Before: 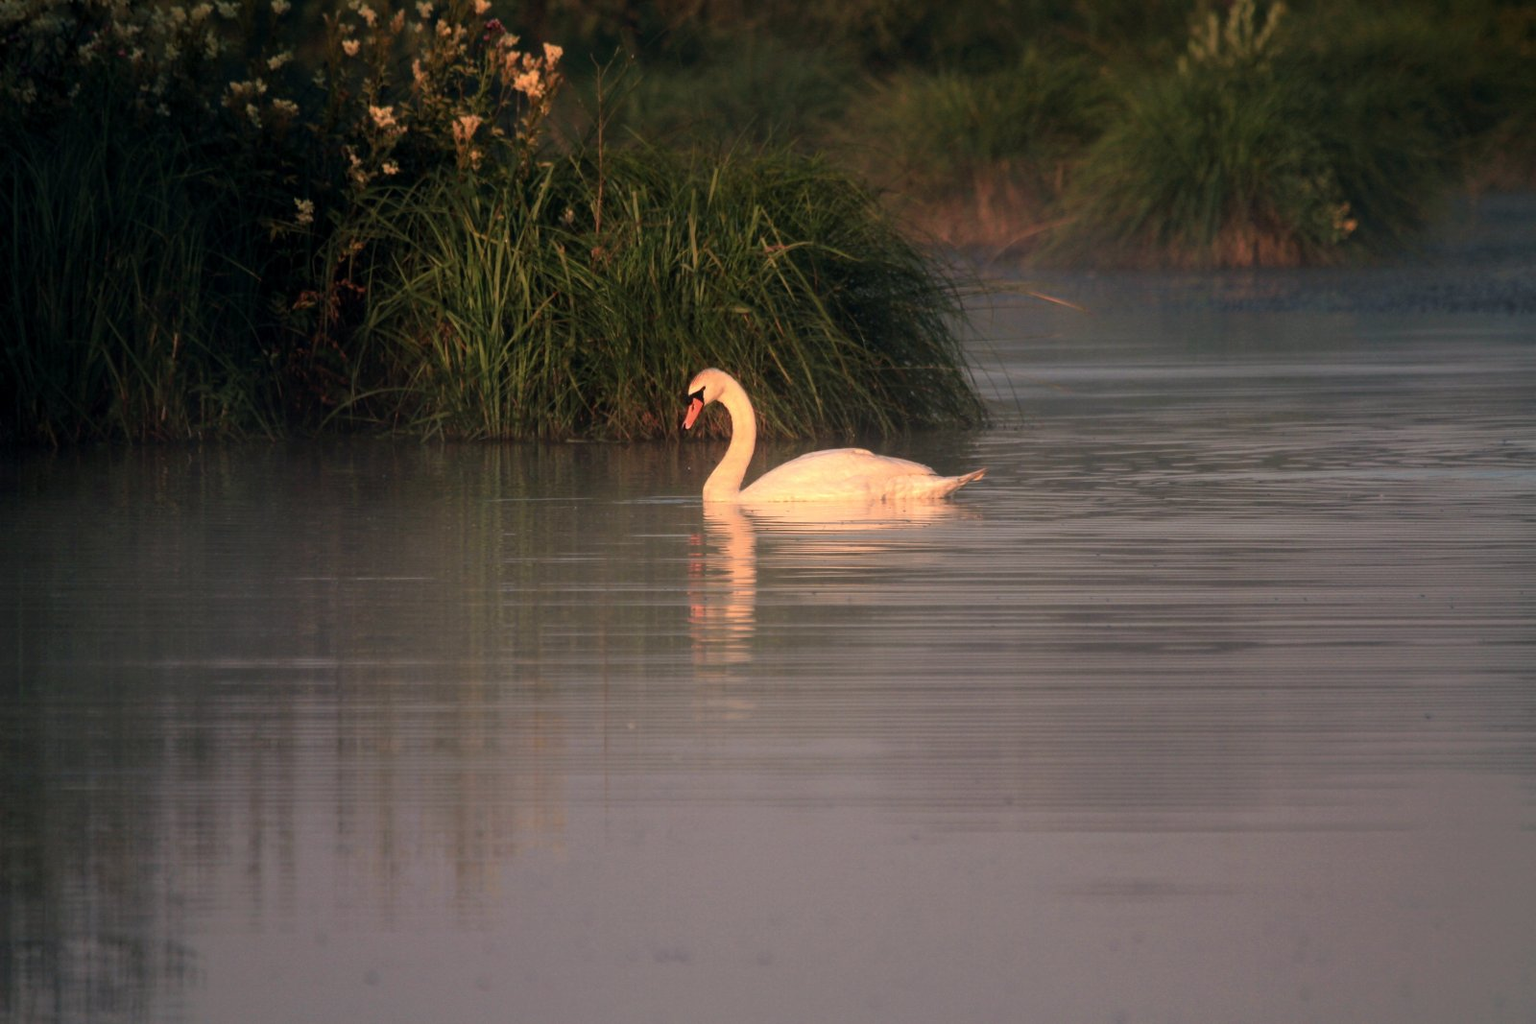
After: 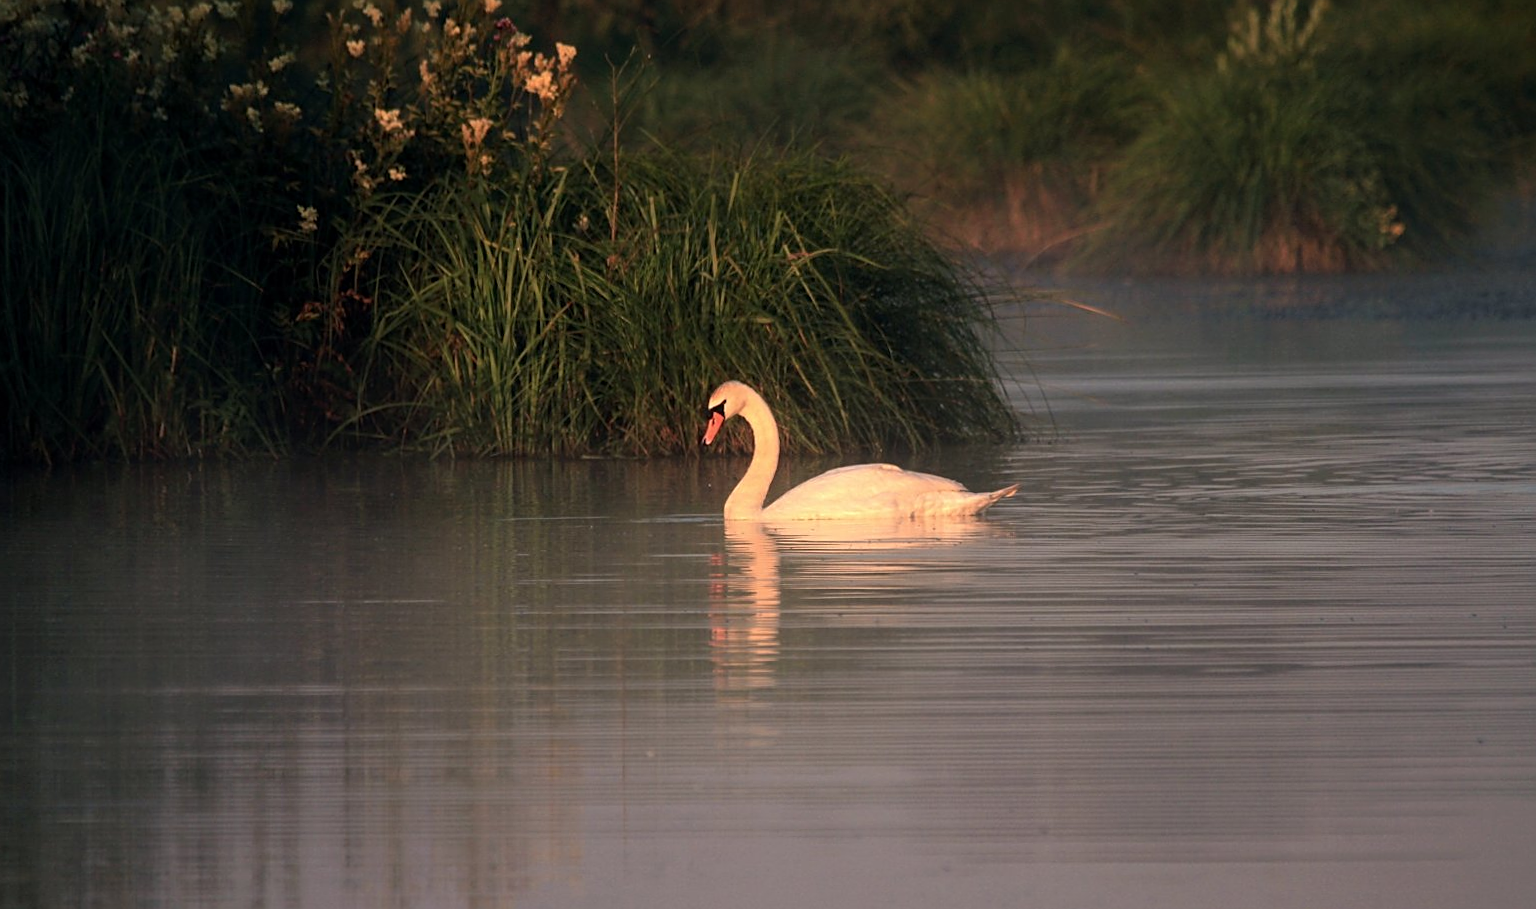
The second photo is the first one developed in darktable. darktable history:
crop and rotate: angle 0.222°, left 0.257%, right 3.173%, bottom 14.31%
sharpen: on, module defaults
